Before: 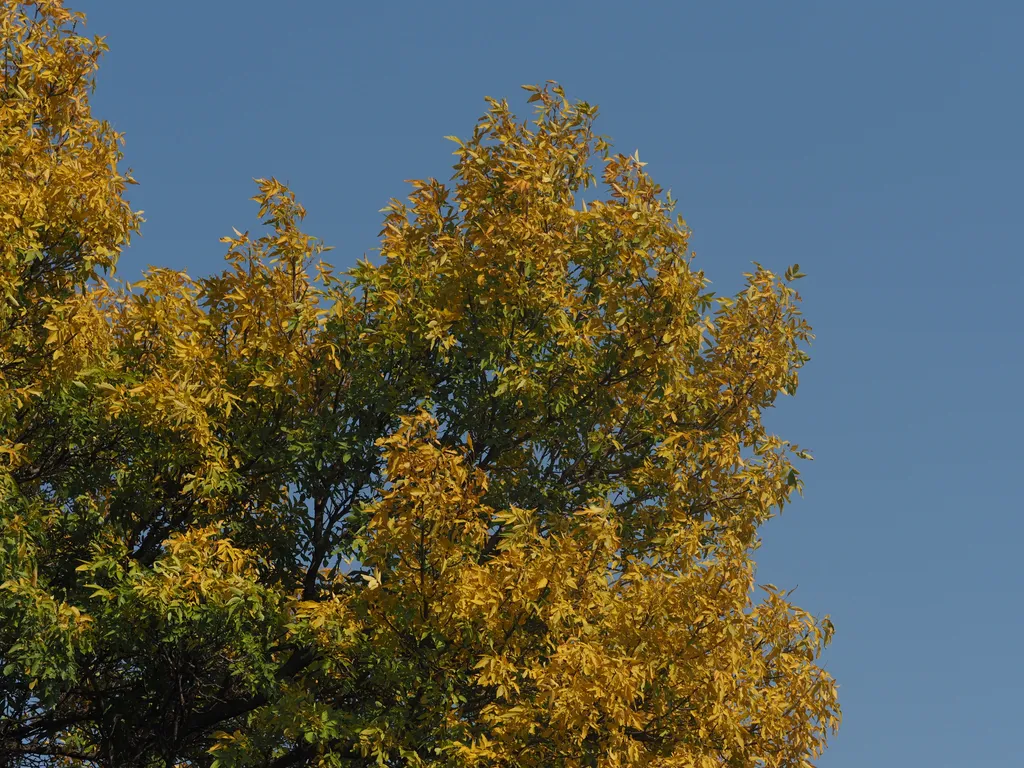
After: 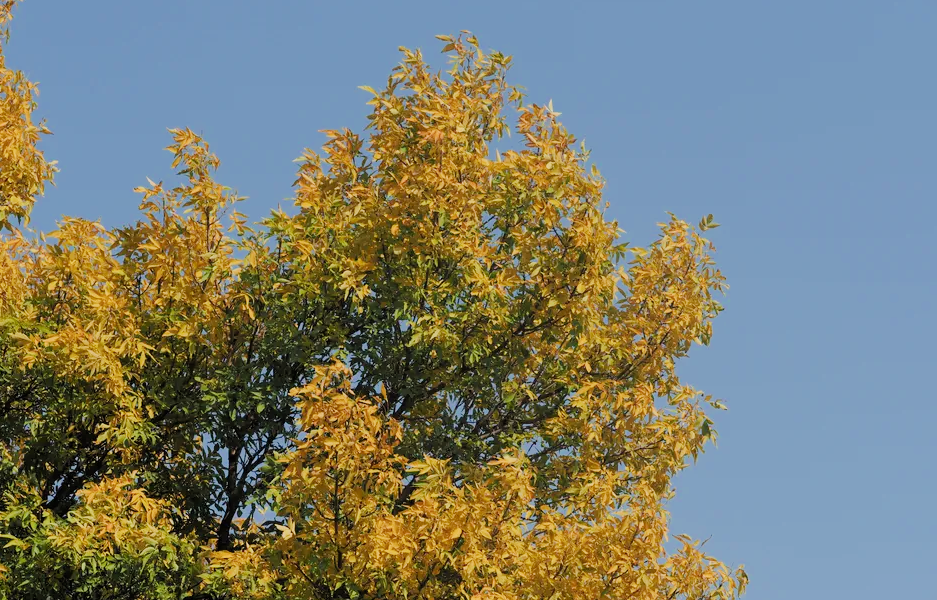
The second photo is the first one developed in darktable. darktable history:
vignetting: fall-off start 115.99%, fall-off radius 59.61%, unbound false
exposure: black level correction 0, exposure 1.097 EV, compensate exposure bias true, compensate highlight preservation false
filmic rgb: middle gray luminance 29.76%, black relative exposure -8.98 EV, white relative exposure 6.99 EV, target black luminance 0%, hardness 2.95, latitude 1.37%, contrast 0.961, highlights saturation mix 5%, shadows ↔ highlights balance 12.17%, iterations of high-quality reconstruction 0
crop: left 8.428%, top 6.57%, bottom 15.292%
